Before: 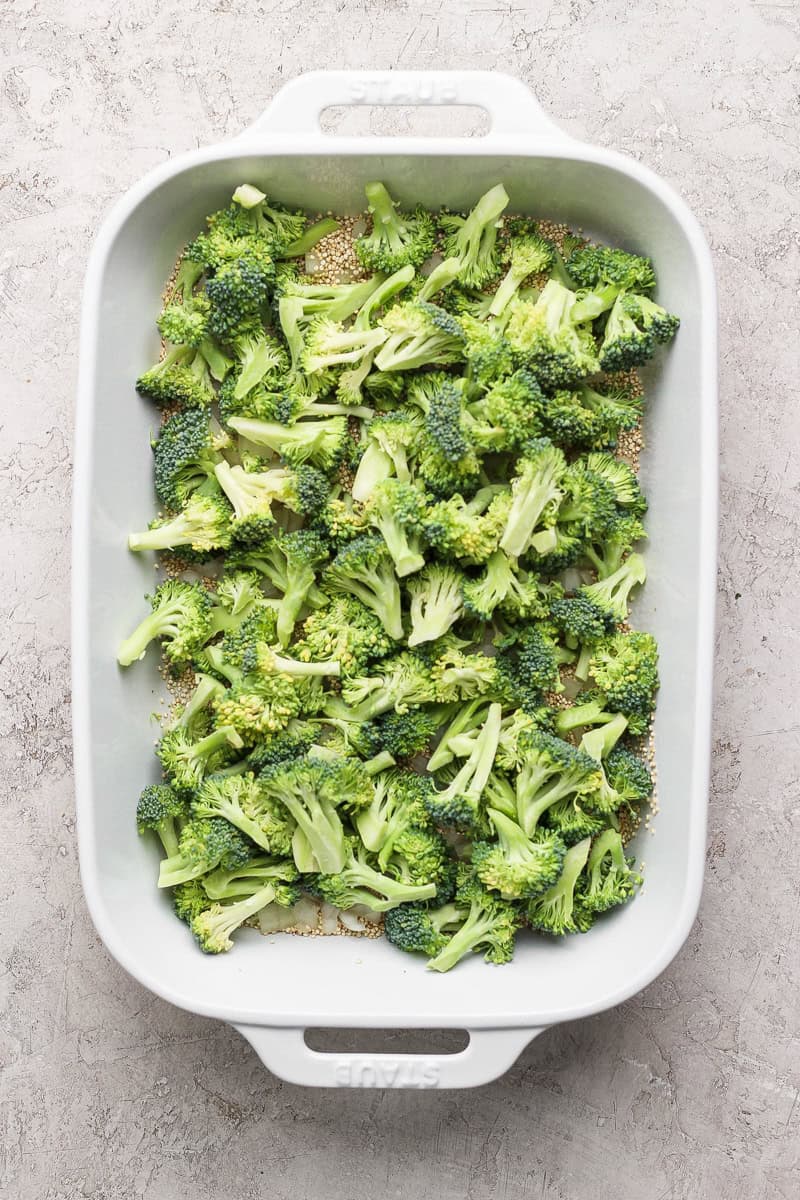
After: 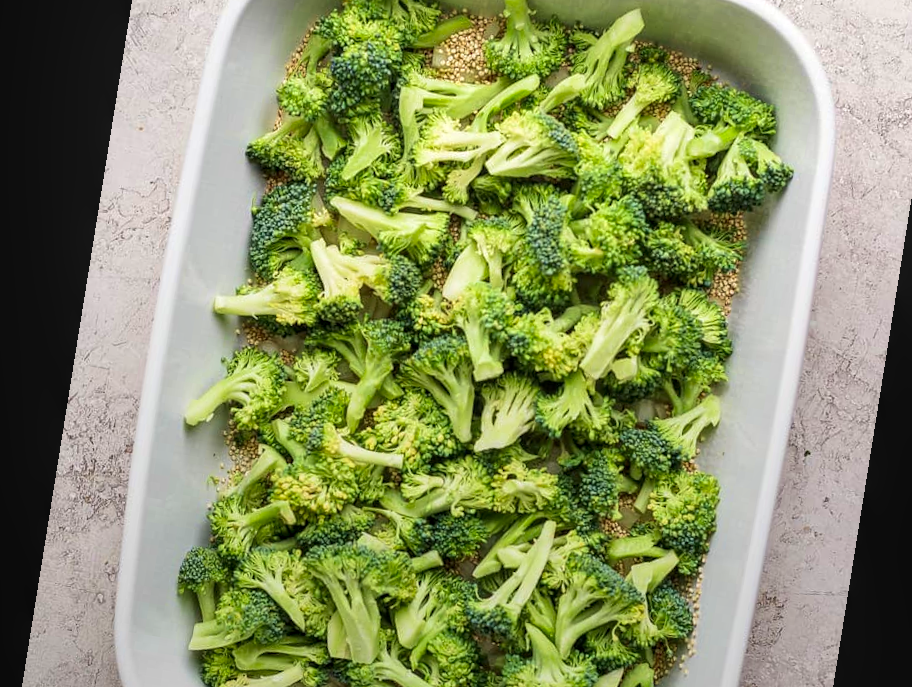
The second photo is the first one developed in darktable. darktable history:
color contrast: green-magenta contrast 1.2, blue-yellow contrast 1.2
graduated density: rotation -180°, offset 24.95
velvia: on, module defaults
local contrast: on, module defaults
rotate and perspective: rotation 9.12°, automatic cropping off
crop: left 1.744%, top 19.225%, right 5.069%, bottom 28.357%
